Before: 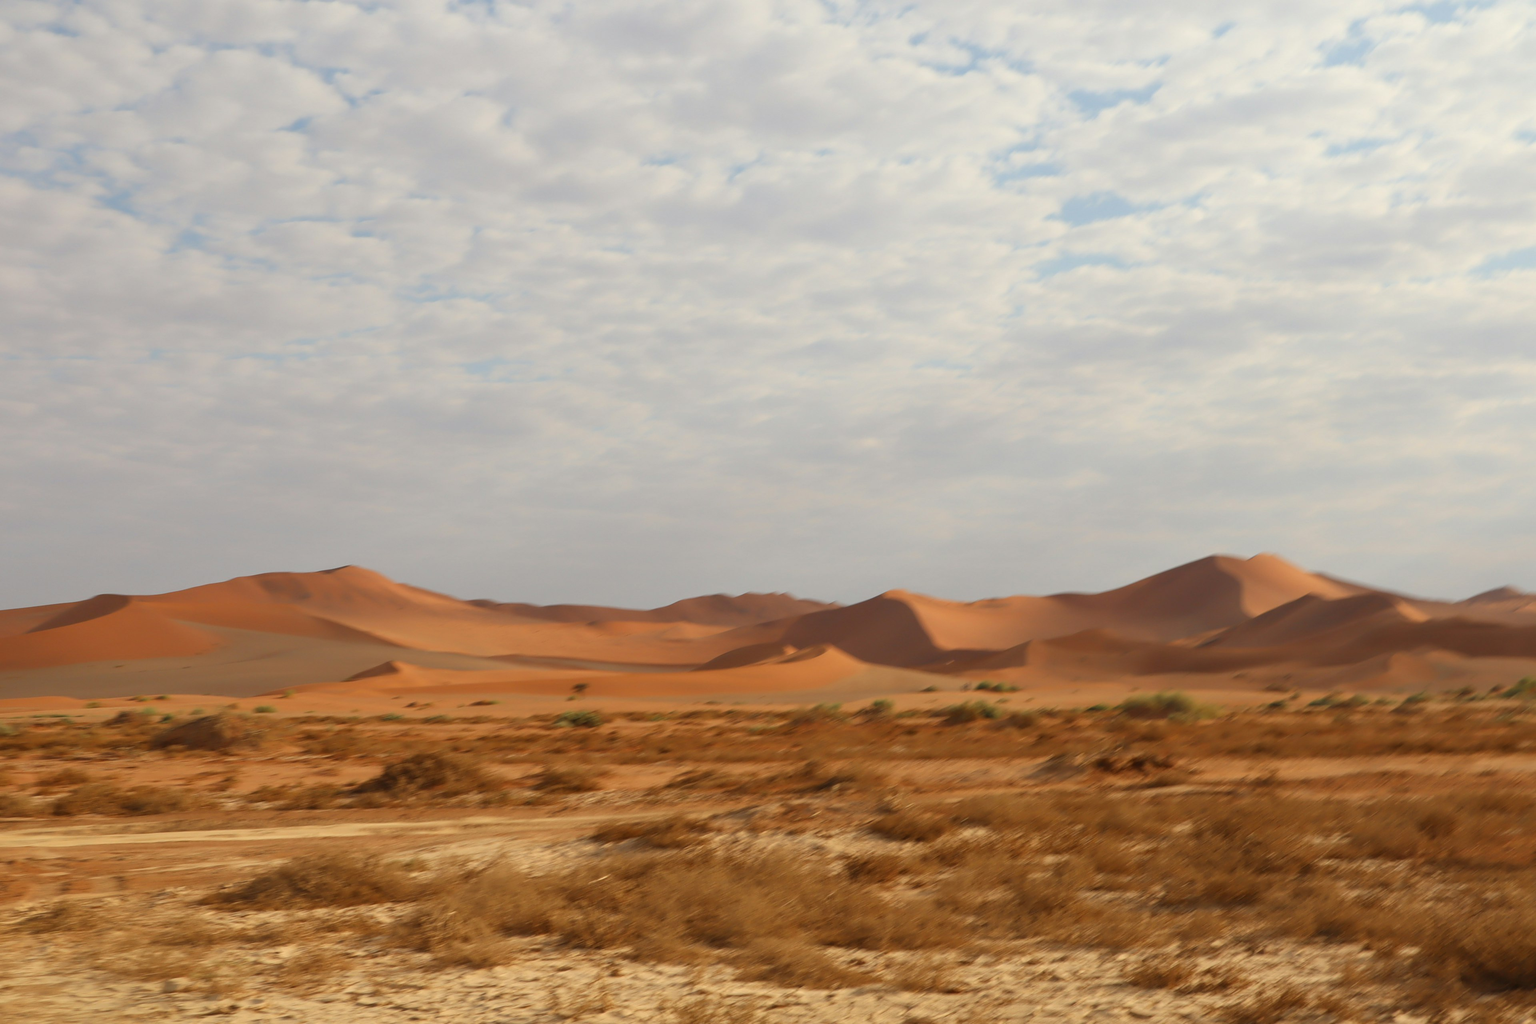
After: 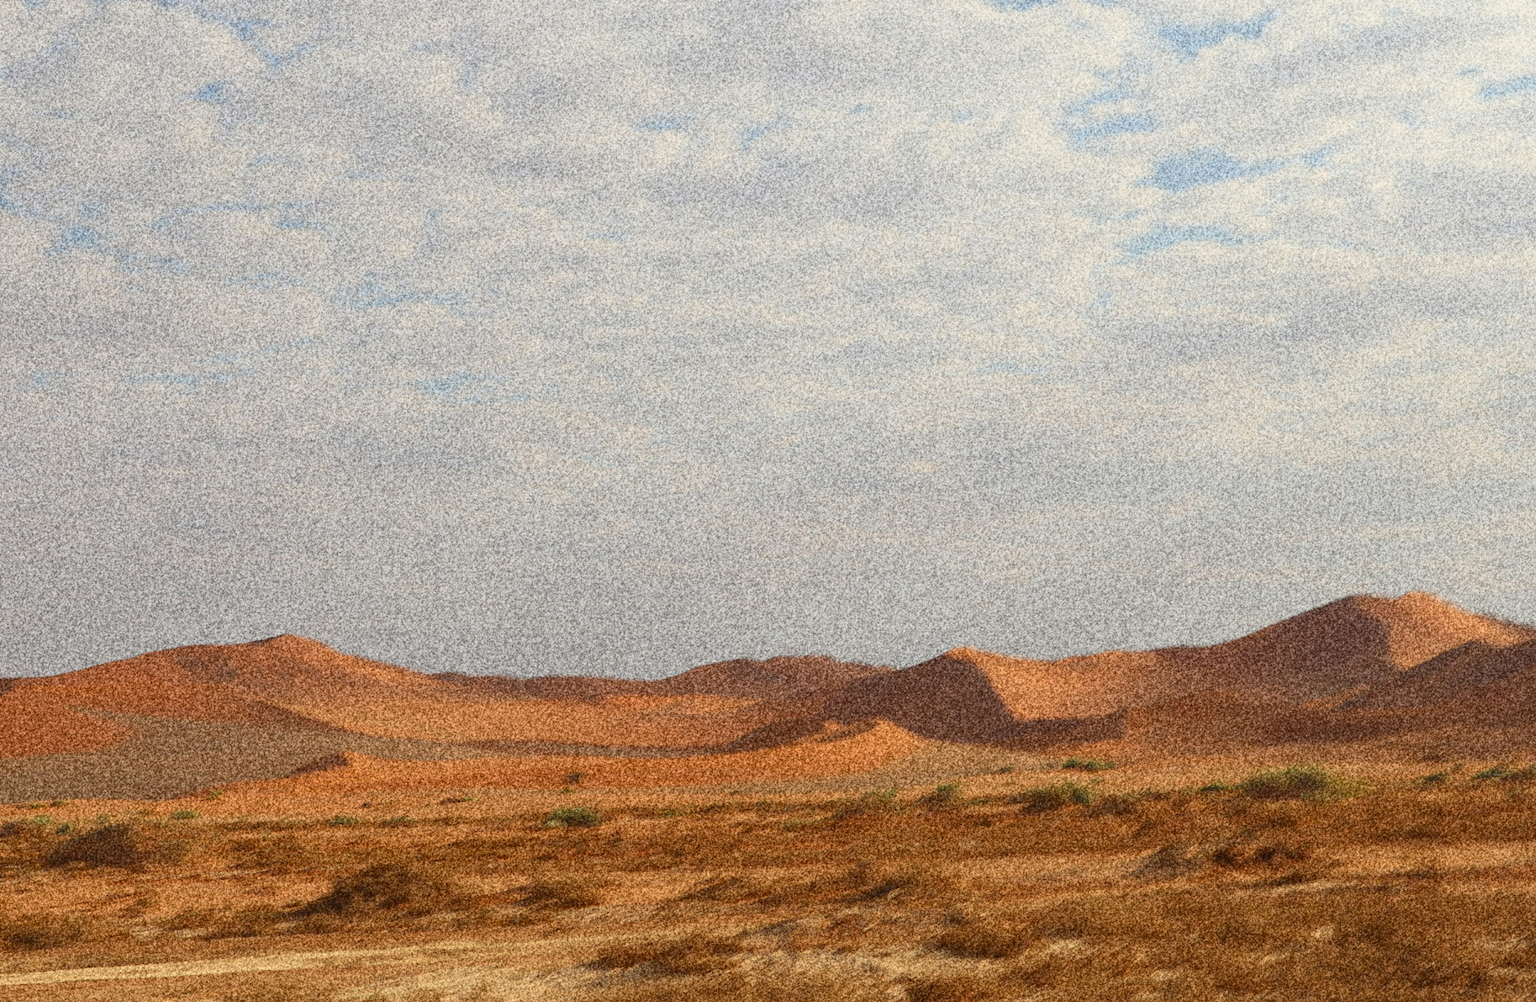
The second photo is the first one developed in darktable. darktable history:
crop and rotate: left 7.196%, top 4.574%, right 10.605%, bottom 13.178%
rotate and perspective: rotation -1.42°, crop left 0.016, crop right 0.984, crop top 0.035, crop bottom 0.965
grain: coarseness 30.02 ISO, strength 100%
